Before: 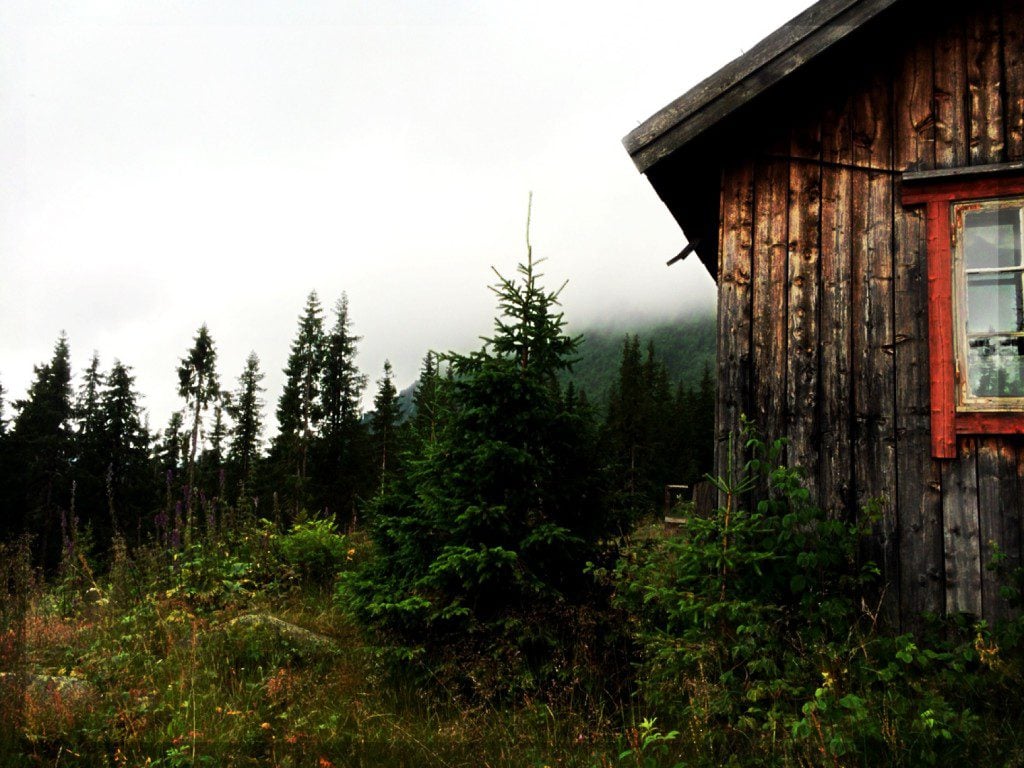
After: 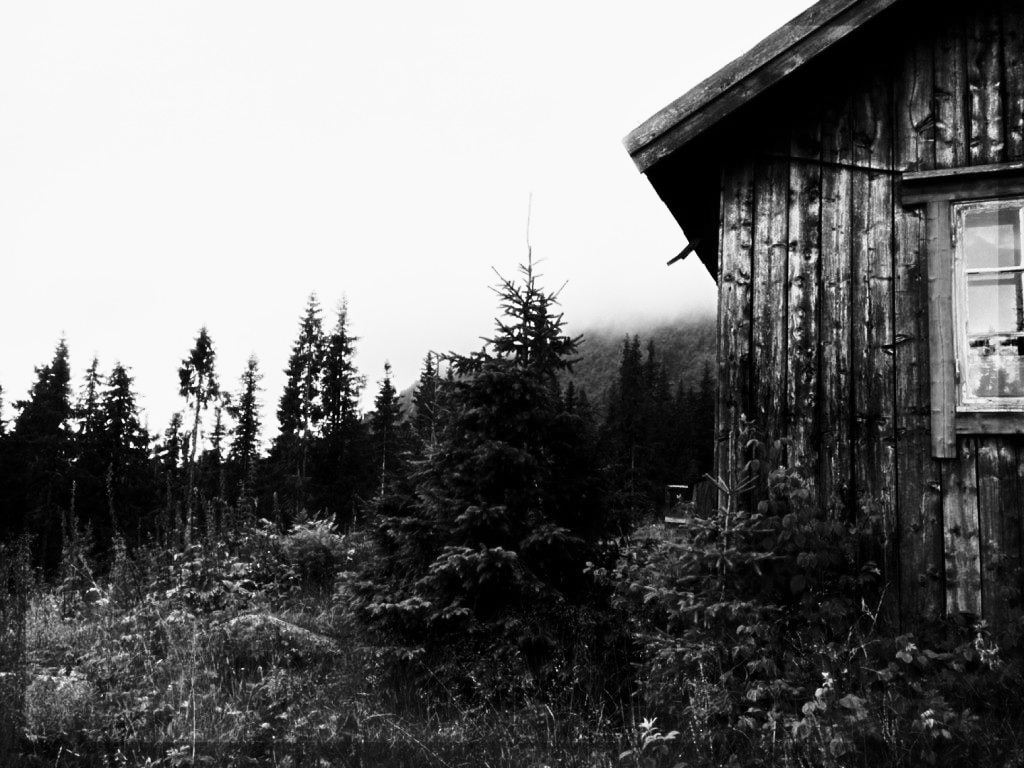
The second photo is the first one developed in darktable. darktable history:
monochrome: a 32, b 64, size 2.3
base curve: curves: ch0 [(0, 0) (0.028, 0.03) (0.121, 0.232) (0.46, 0.748) (0.859, 0.968) (1, 1)], preserve colors none
